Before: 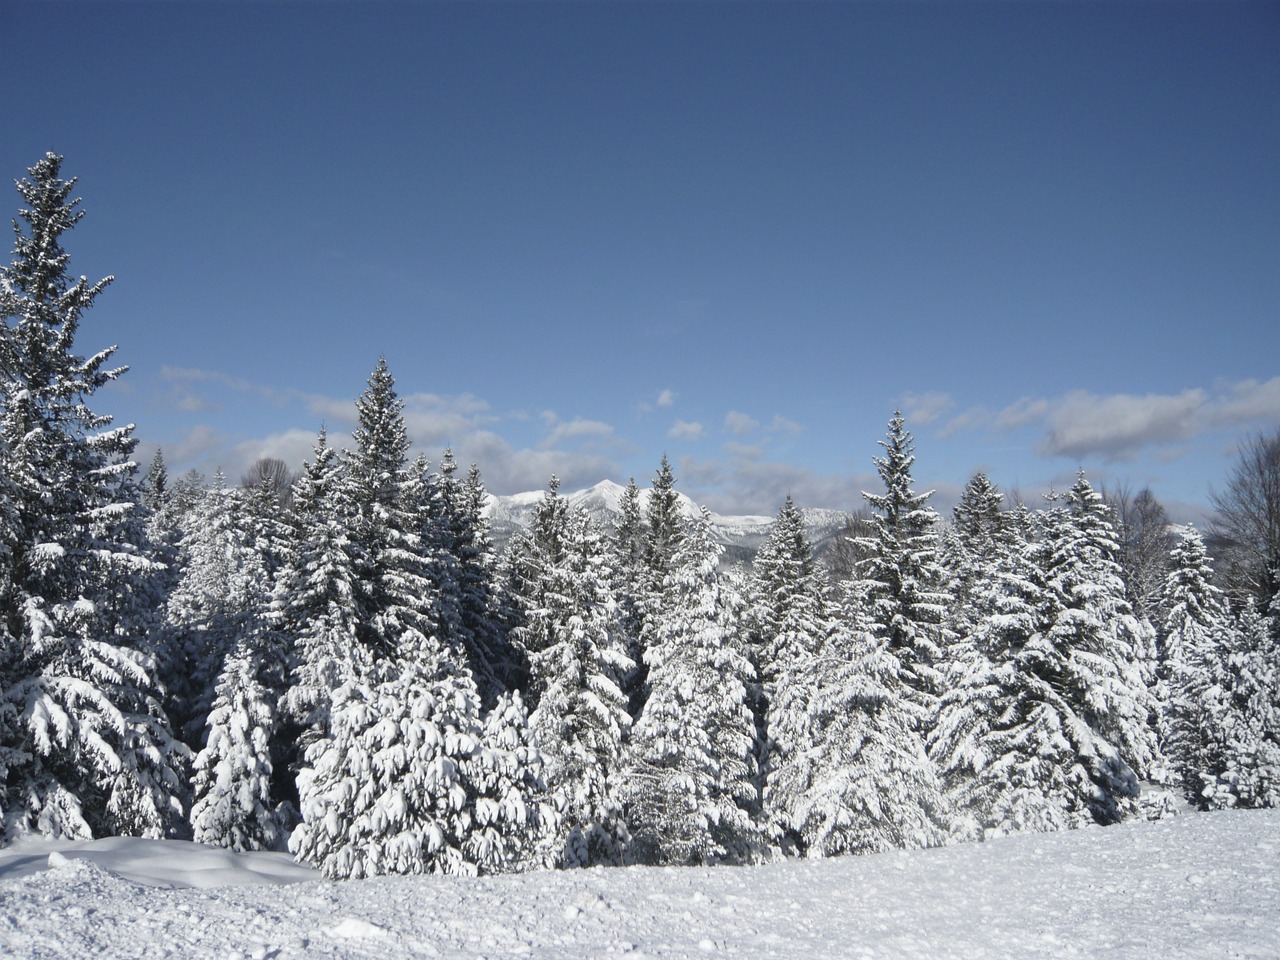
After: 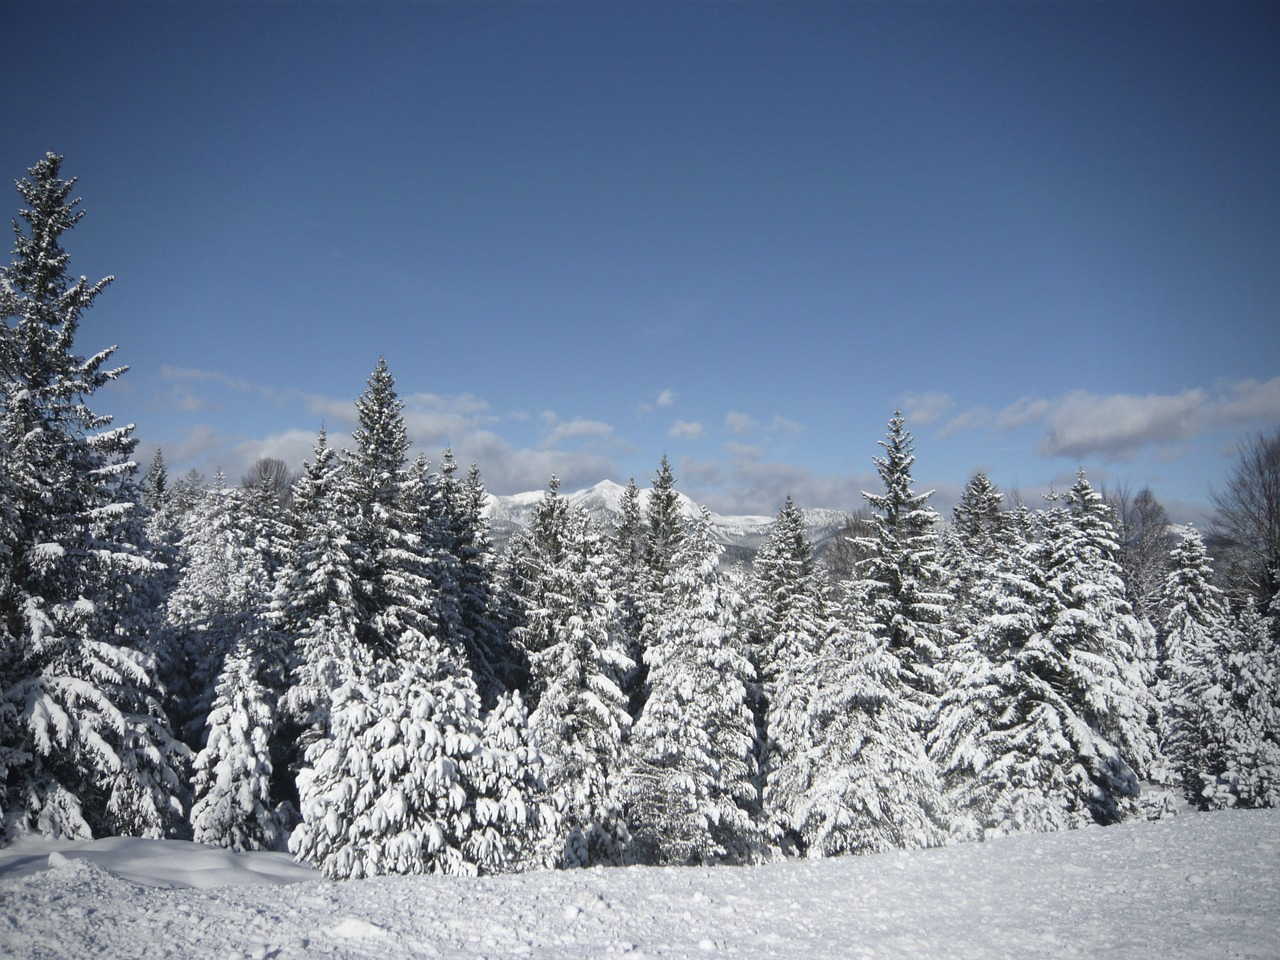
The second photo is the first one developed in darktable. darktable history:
vignetting: fall-off start 73.51%, saturation -0.018
